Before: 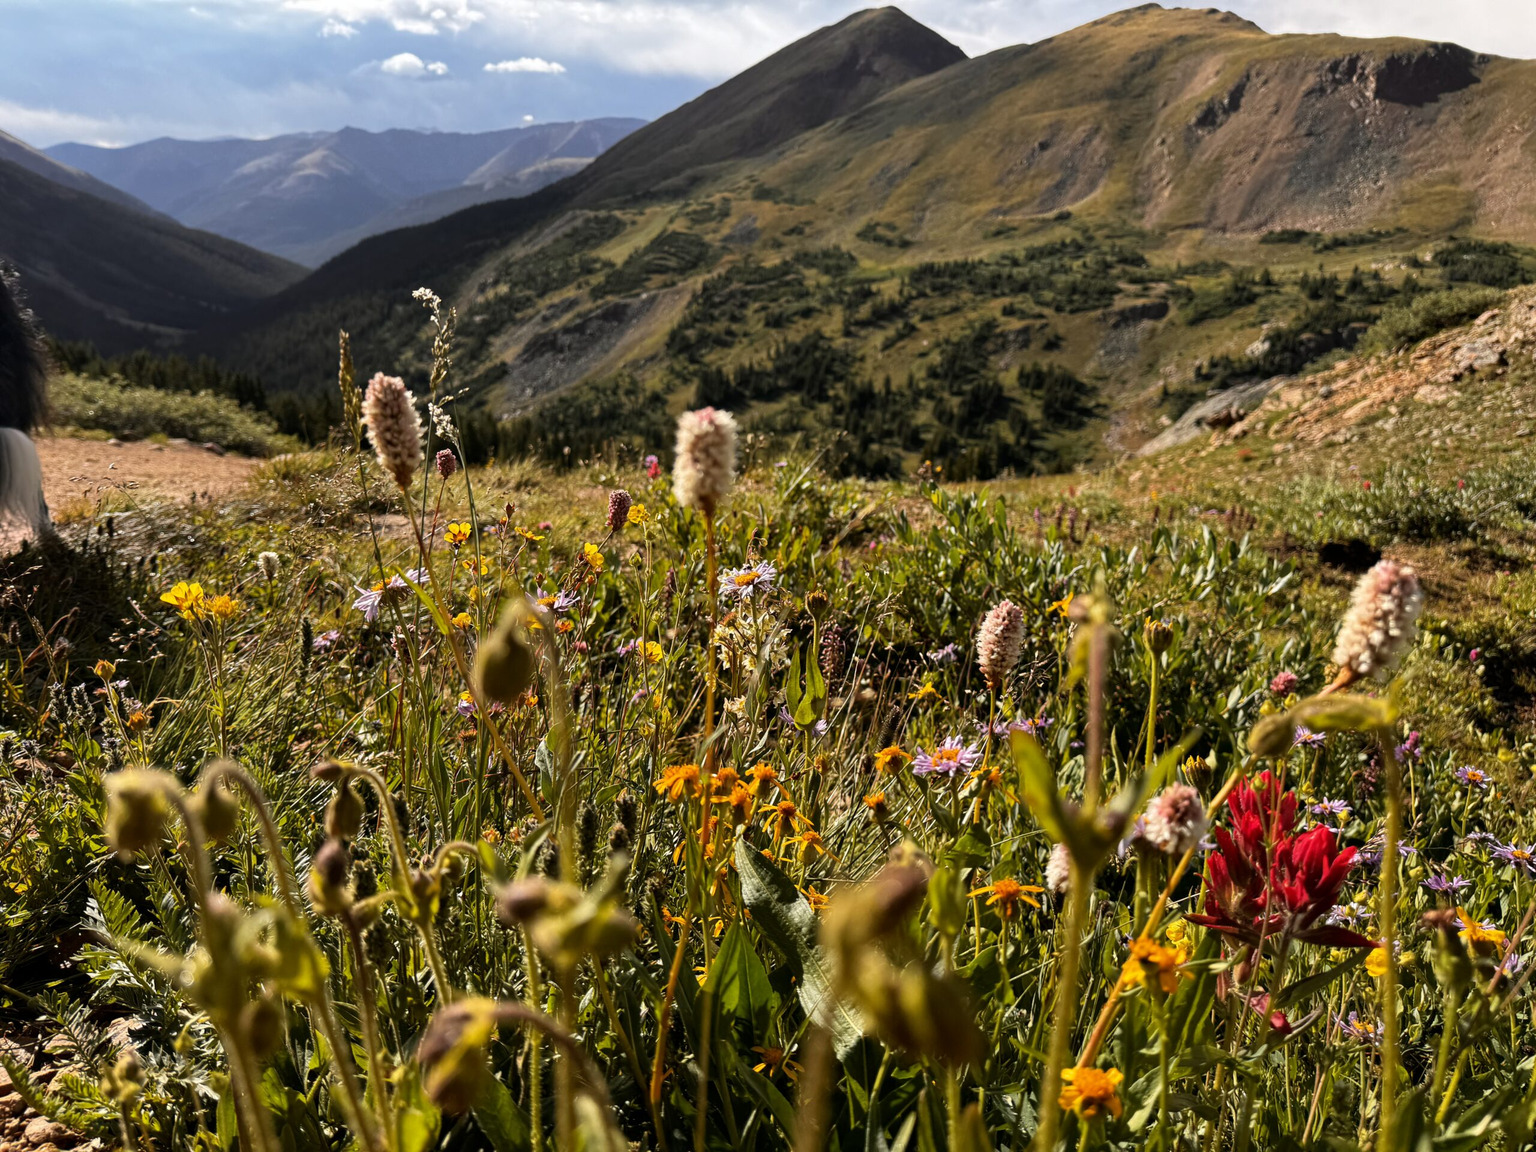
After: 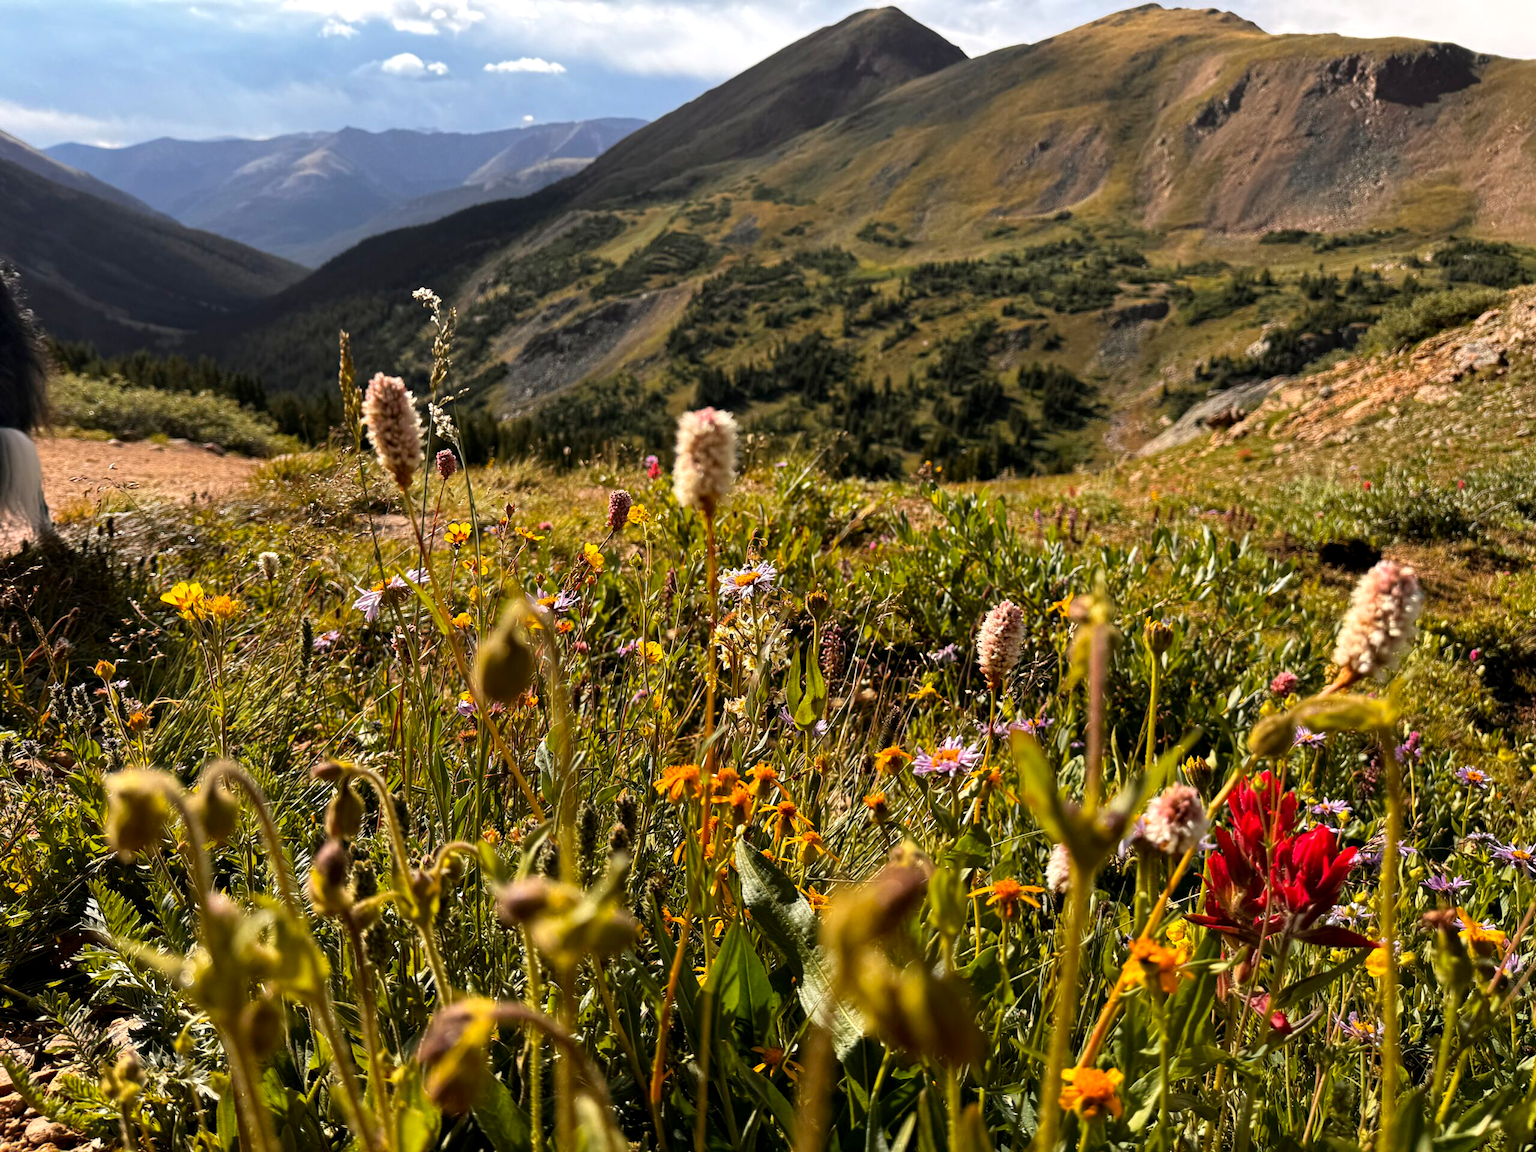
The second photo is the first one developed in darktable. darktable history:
tone equalizer: on, module defaults
exposure: black level correction 0.001, exposure 0.191 EV, compensate highlight preservation false
